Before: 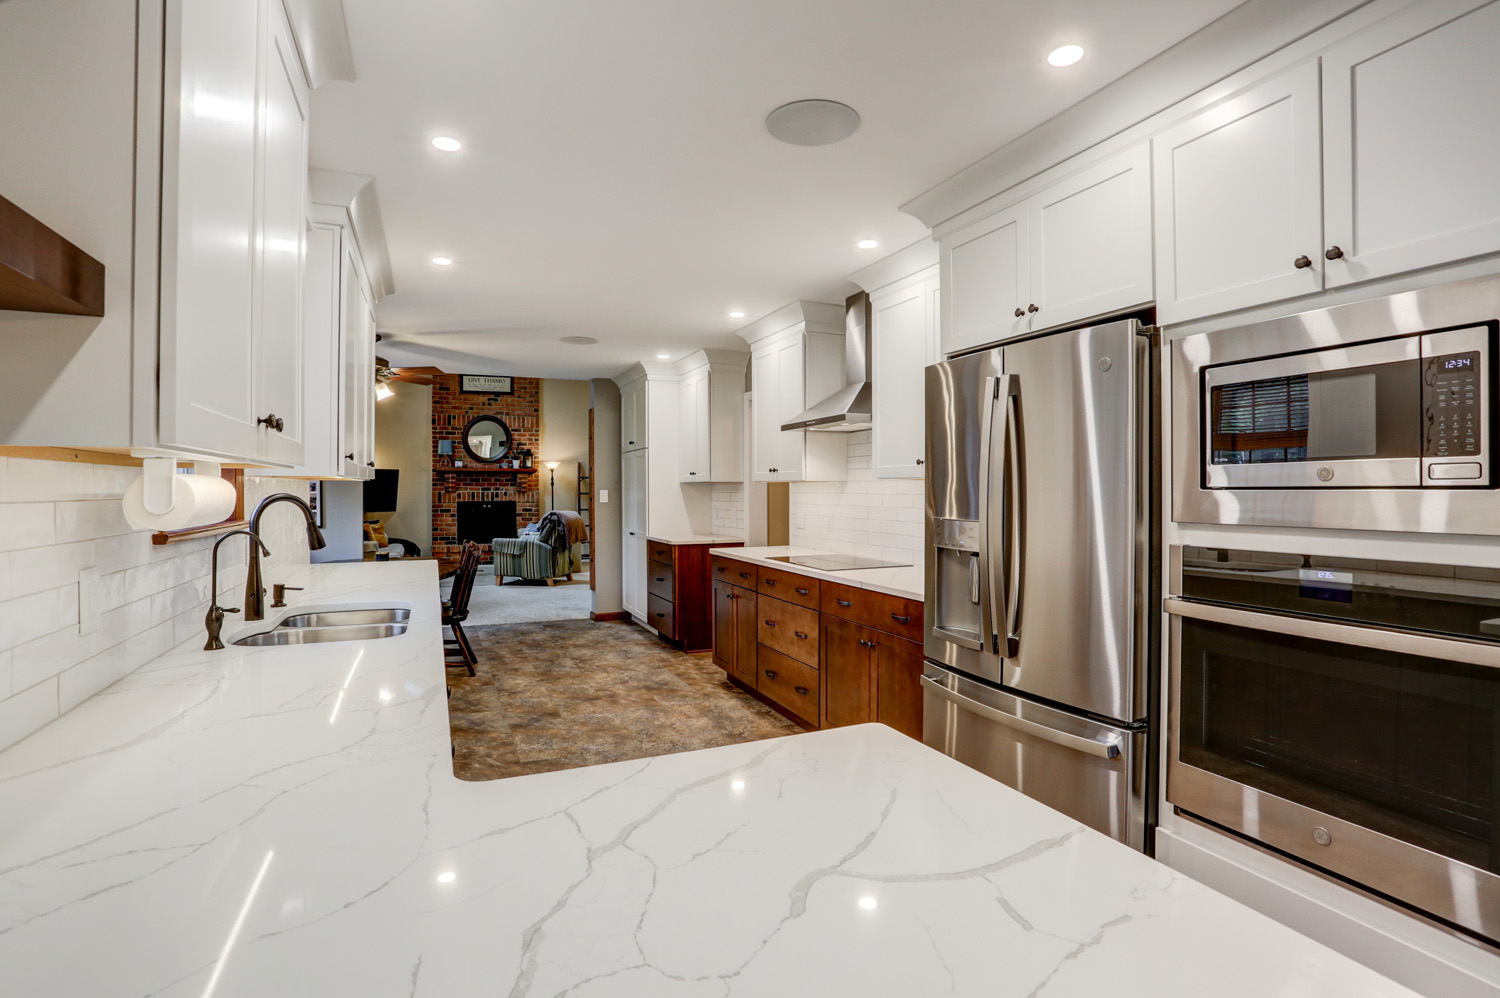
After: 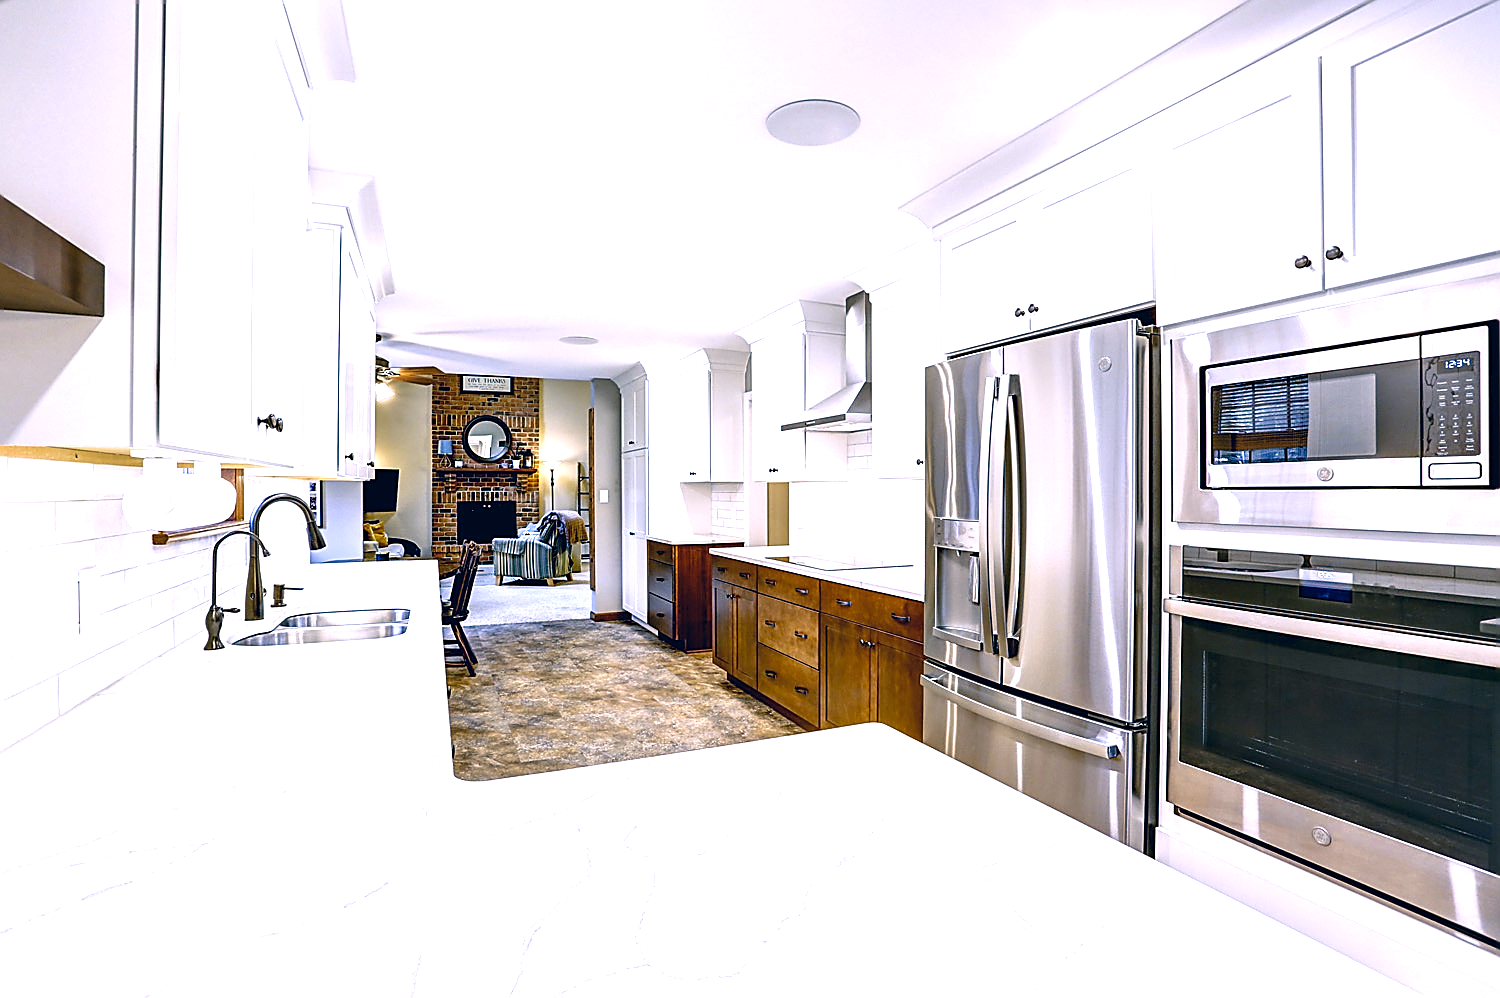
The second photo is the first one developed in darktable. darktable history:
color correction: highlights a* 10.32, highlights b* 14.66, shadows a* -9.59, shadows b* -15.02
color contrast: green-magenta contrast 0.8, blue-yellow contrast 1.1, unbound 0
tone equalizer: on, module defaults
sharpen: radius 1.4, amount 1.25, threshold 0.7
exposure: black level correction 0, exposure 1.3 EV, compensate exposure bias true, compensate highlight preservation false
white balance: red 0.871, blue 1.249
